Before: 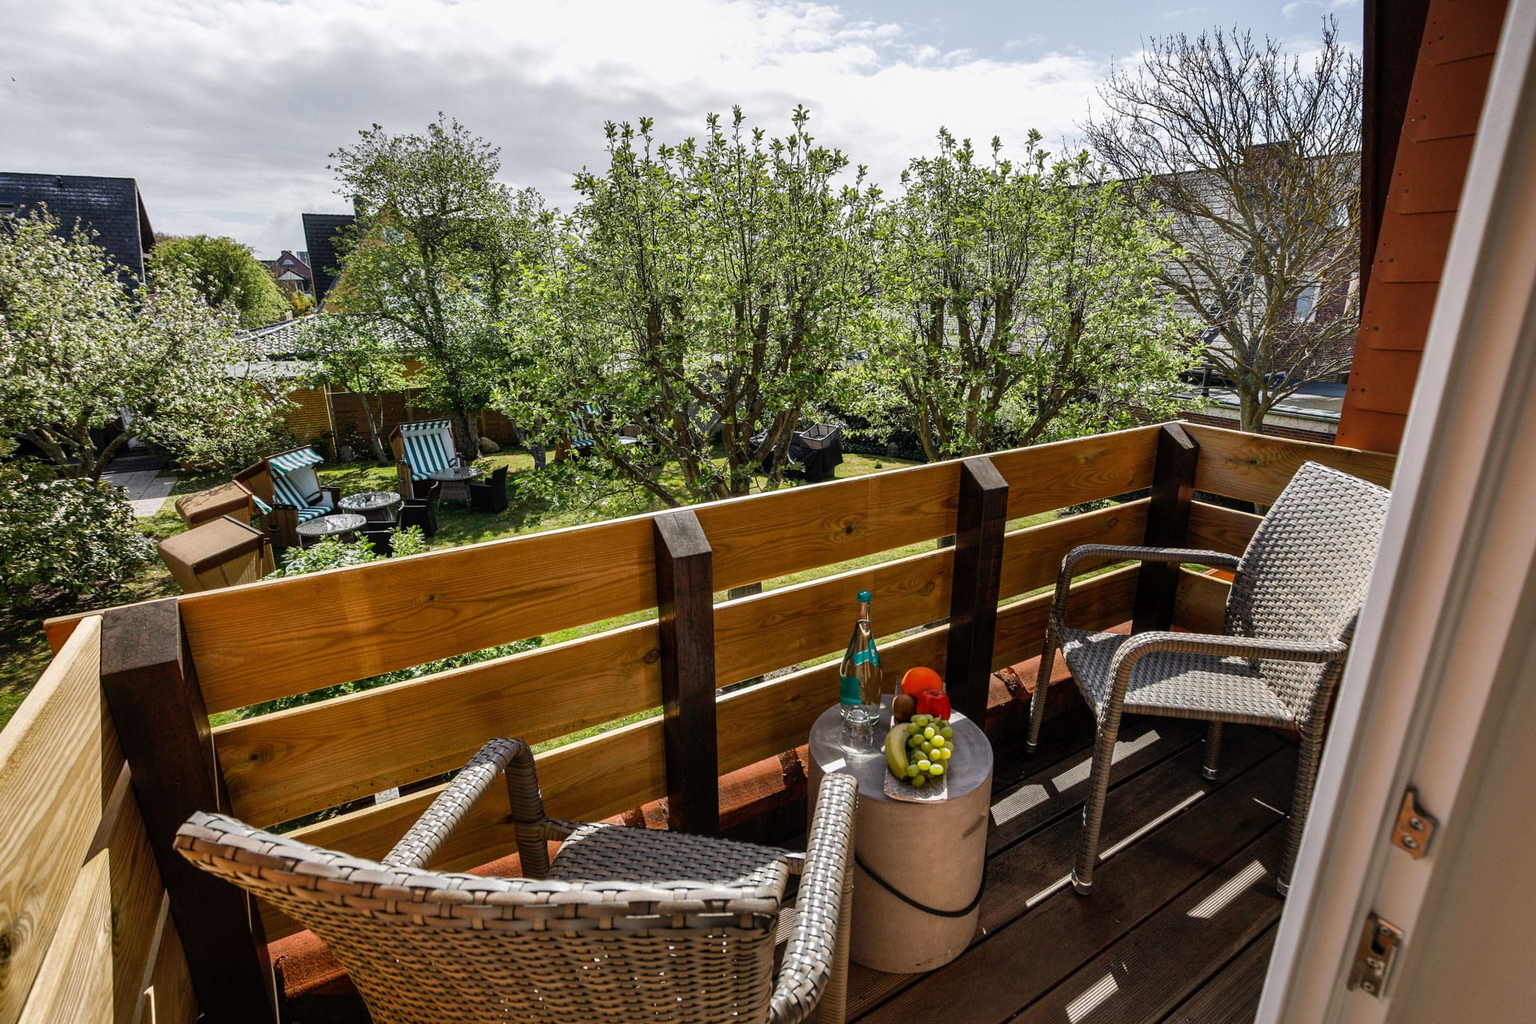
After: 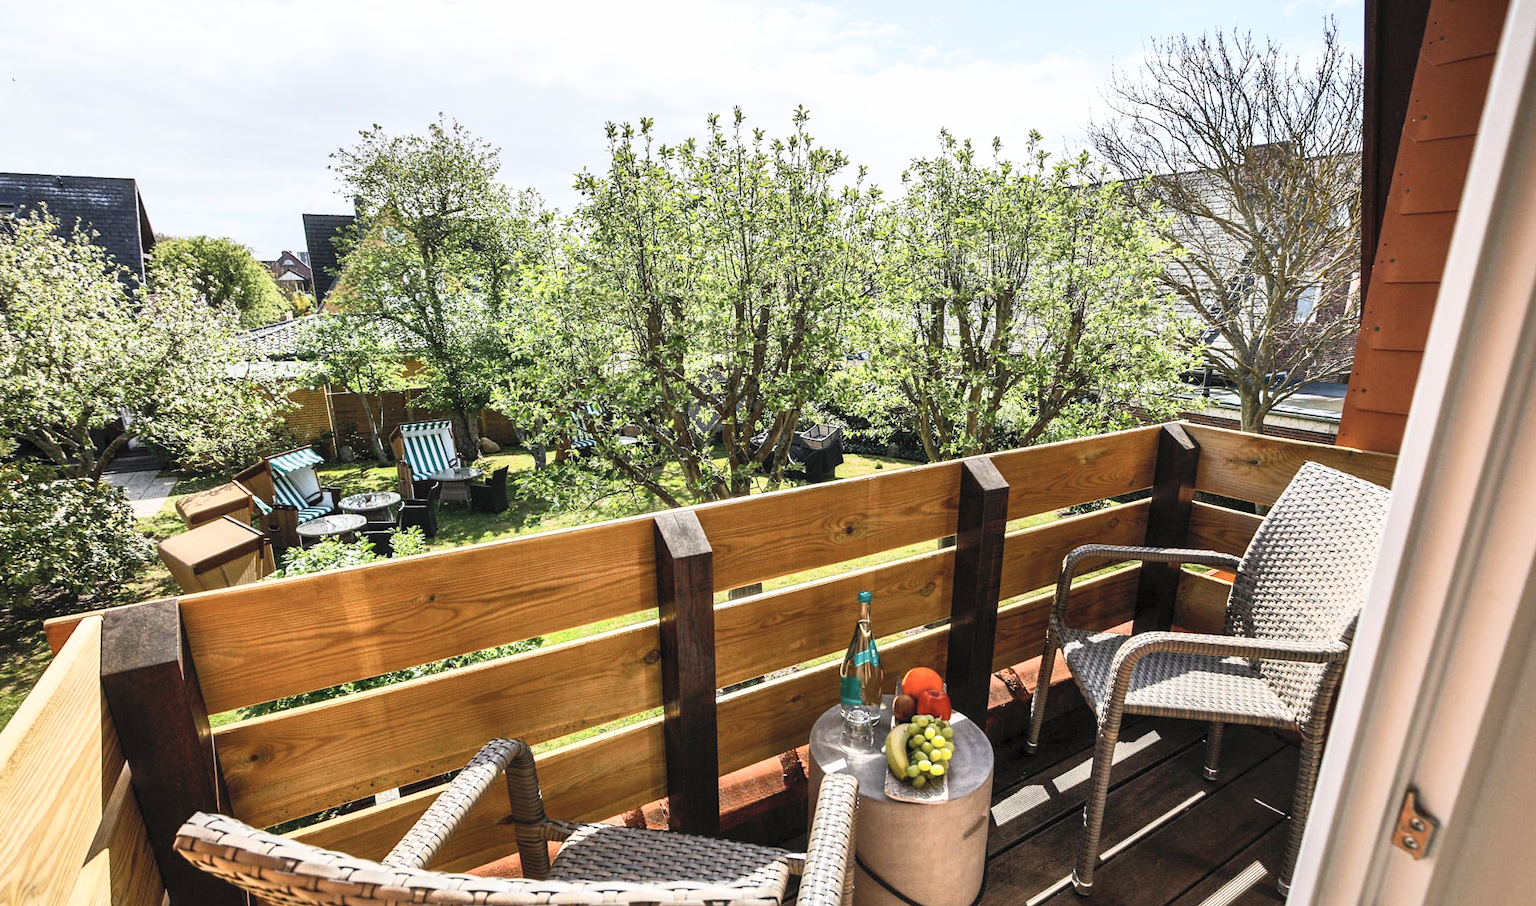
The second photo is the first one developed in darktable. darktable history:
contrast brightness saturation: contrast 0.382, brightness 0.542
crop and rotate: top 0%, bottom 11.522%
